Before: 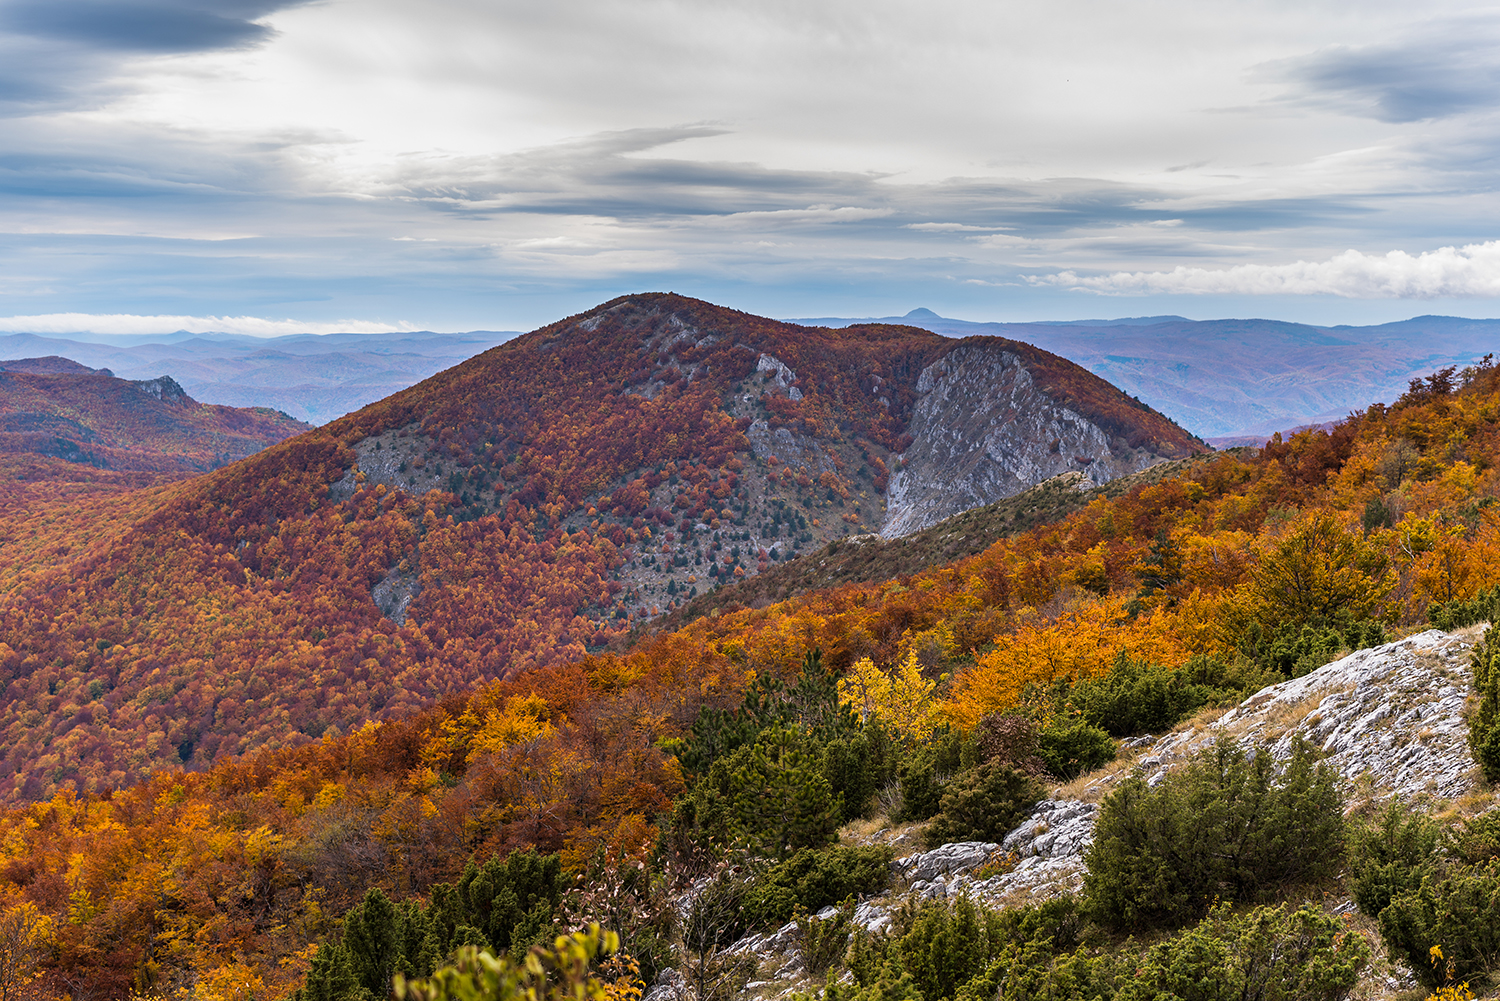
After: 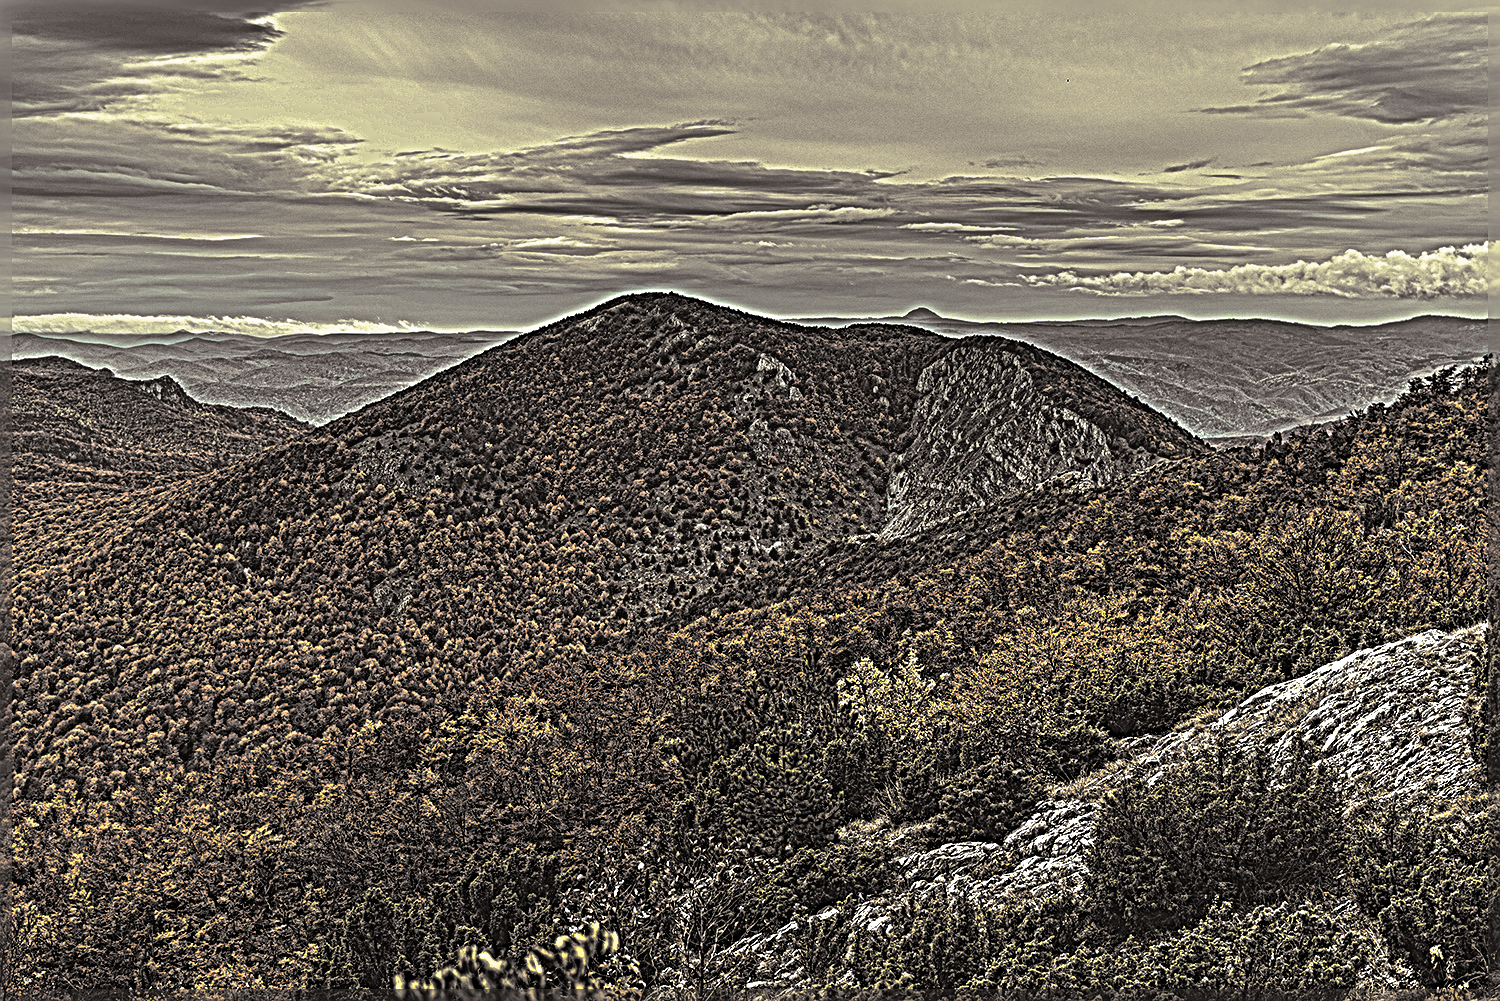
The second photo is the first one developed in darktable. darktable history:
tone curve #1: curves: ch0 [(0, 0) (0.003, 0.003) (0.011, 0.005) (0.025, 0.008) (0.044, 0.012) (0.069, 0.02) (0.1, 0.031) (0.136, 0.047) (0.177, 0.088) (0.224, 0.141) (0.277, 0.222) (0.335, 0.32) (0.399, 0.425) (0.468, 0.524) (0.543, 0.623) (0.623, 0.716) (0.709, 0.796) (0.801, 0.88) (0.898, 0.959) (1, 1)], preserve colors none
tone curve "1": curves: ch0 [(0, 0) (0.91, 0.76) (0.997, 0.913)], color space Lab, linked channels, preserve colors none
local contrast #1: highlights 100%, shadows 100%, detail 144%, midtone range 0.45
local contrast "1": mode bilateral grid, contrast 20, coarseness 3, detail 300%, midtone range 0.2 | blend: blend mode normal, opacity 27%; mask: uniform (no mask)
exposure #1: black level correction -0.1, compensate highlight preservation false
exposure "1": black level correction -0.03, compensate highlight preservation false
color correction: highlights b* 3
split-toning: shadows › hue 26°, shadows › saturation 0.09, highlights › hue 40°, highlights › saturation 0.18, balance -63, compress 0% | blend: blend mode normal, opacity 36%; mask: uniform (no mask)
velvia: on, module defaults
color balance: mode lift, gamma, gain (sRGB), lift [1, 0.69, 1, 1], gamma [1, 1.482, 1, 1], gain [1, 1, 1, 0.802]
sharpen #1: radius 6.3, amount 1.8, threshold 0 | blend: blend mode normal, opacity 50%; mask: uniform (no mask)
sharpen "1": radius 6.3, amount 1.8, threshold 0 | blend: blend mode normal, opacity 27%; mask: uniform (no mask)
